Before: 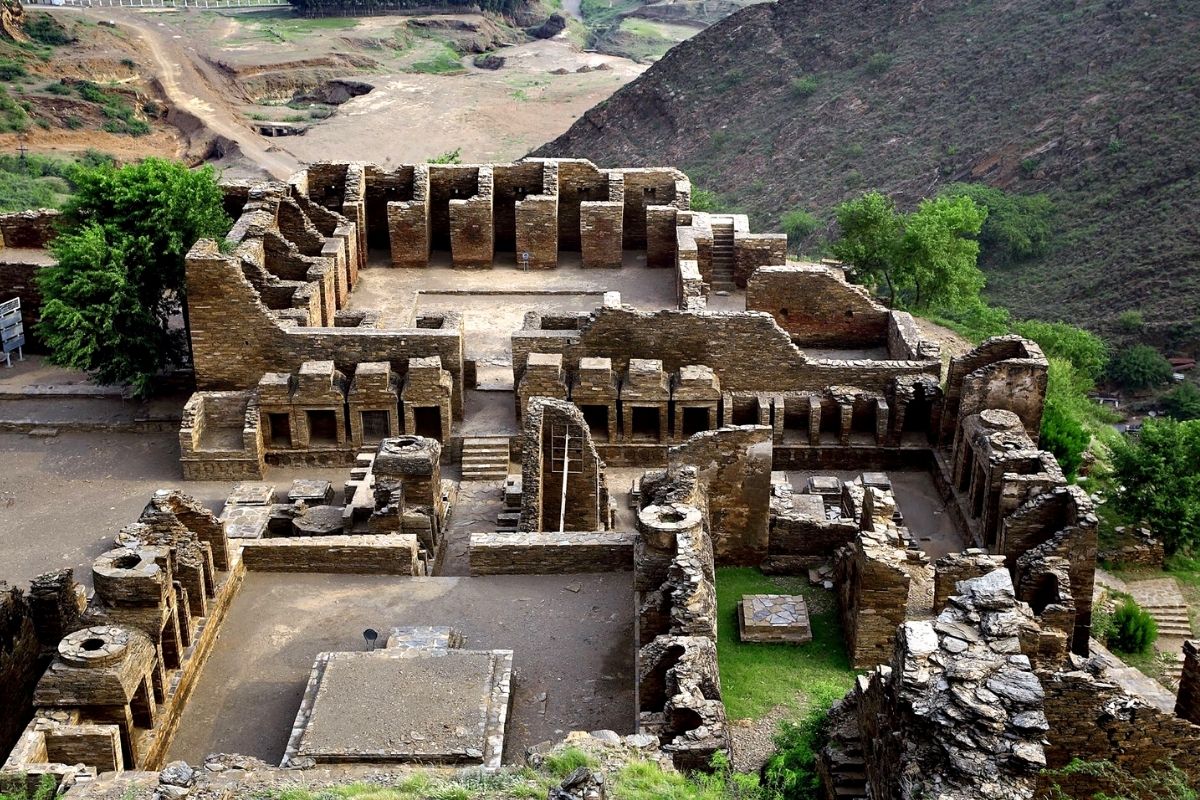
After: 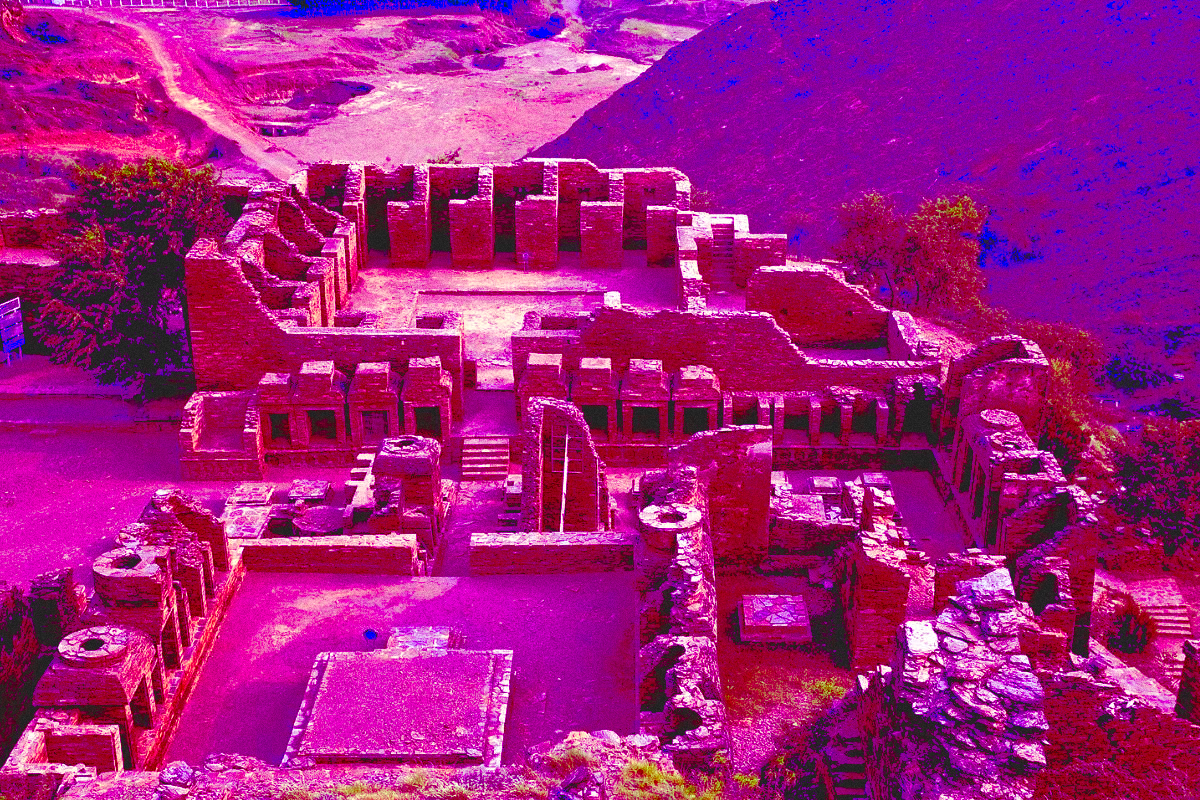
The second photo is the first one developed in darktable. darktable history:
tone curve: curves: ch0 [(0, 0.137) (1, 1)], color space Lab, linked channels, preserve colors none
grain: coarseness 0.09 ISO, strength 40%
color balance: mode lift, gamma, gain (sRGB), lift [1, 1, 0.101, 1]
color balance rgb: perceptual saturation grading › global saturation 20%, perceptual saturation grading › highlights -25%, perceptual saturation grading › shadows 50.52%, global vibrance 40.24%
